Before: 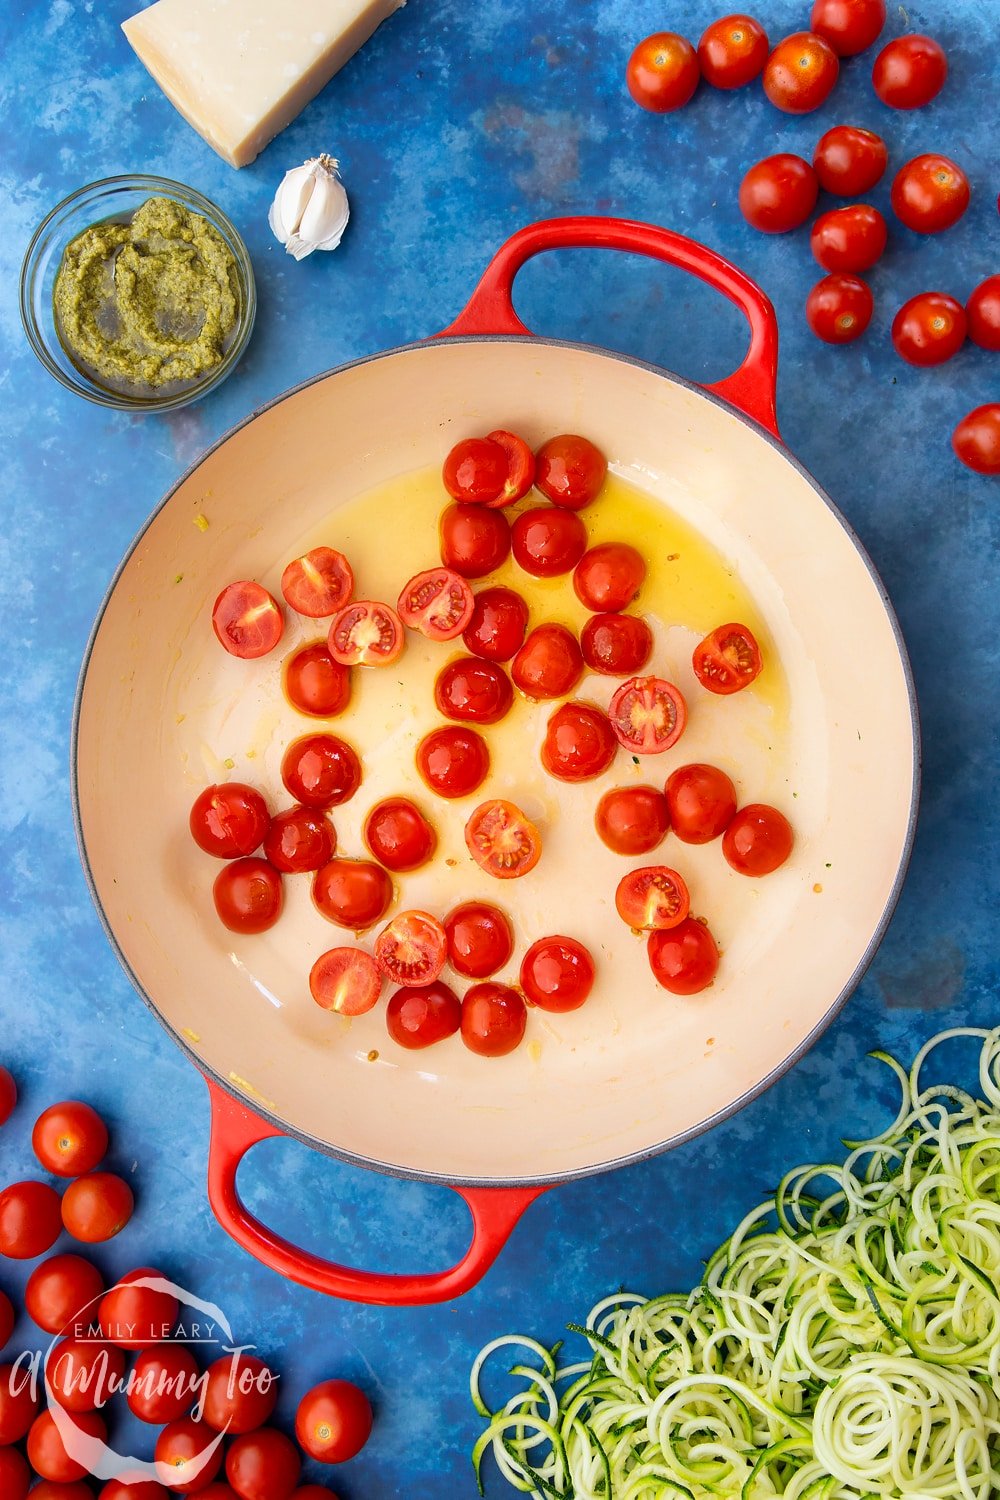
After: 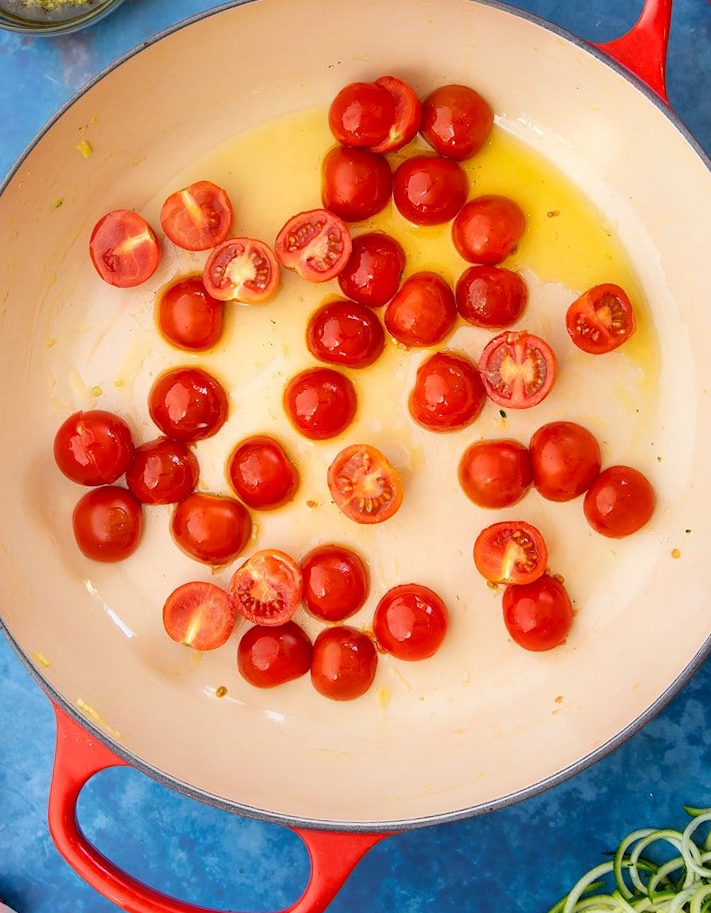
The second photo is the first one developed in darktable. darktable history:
crop and rotate: angle -3.72°, left 9.795%, top 21.189%, right 12.303%, bottom 12.122%
